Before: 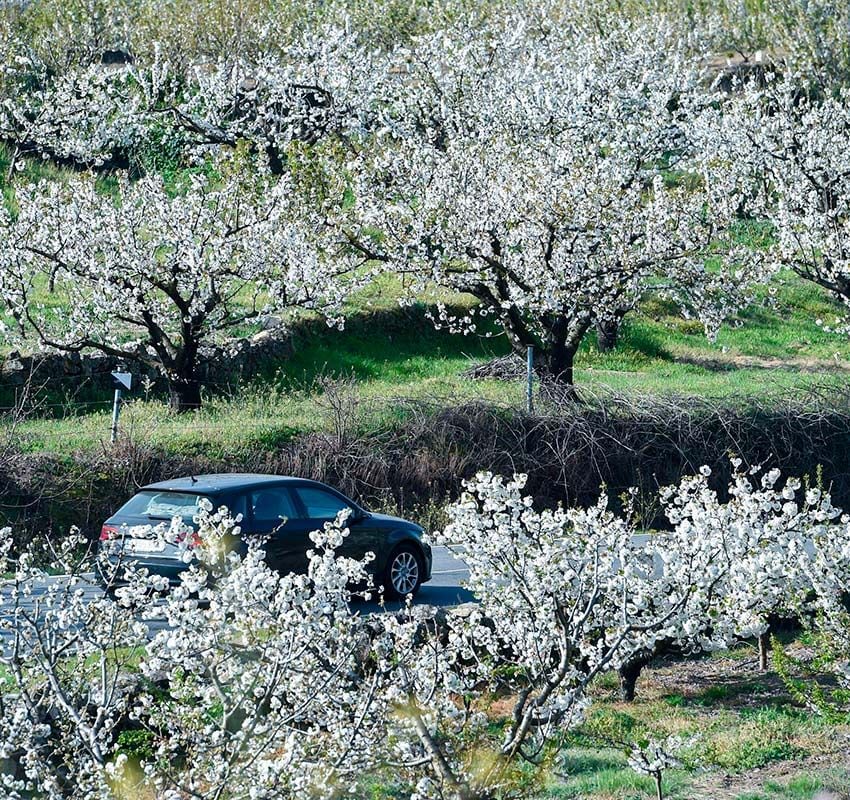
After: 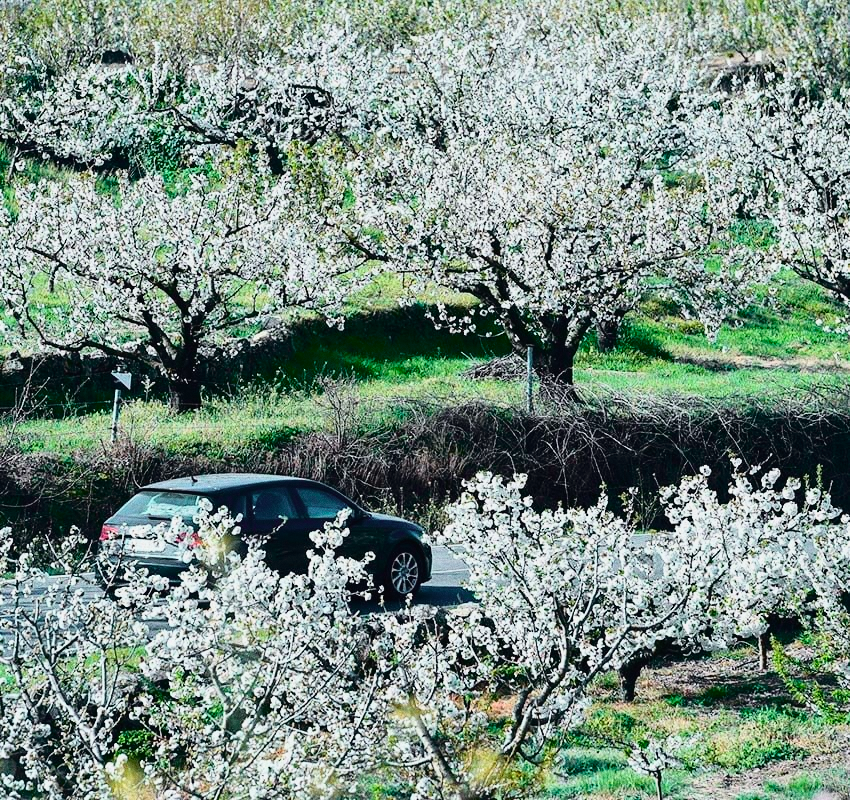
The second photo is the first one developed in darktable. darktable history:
tone curve: curves: ch0 [(0, 0.014) (0.17, 0.099) (0.398, 0.423) (0.728, 0.808) (0.877, 0.91) (0.99, 0.955)]; ch1 [(0, 0) (0.377, 0.325) (0.493, 0.491) (0.505, 0.504) (0.515, 0.515) (0.554, 0.575) (0.623, 0.643) (0.701, 0.718) (1, 1)]; ch2 [(0, 0) (0.423, 0.453) (0.481, 0.485) (0.501, 0.501) (0.531, 0.527) (0.586, 0.597) (0.663, 0.706) (0.717, 0.753) (1, 0.991)], color space Lab, independent channels
grain: coarseness 0.09 ISO
